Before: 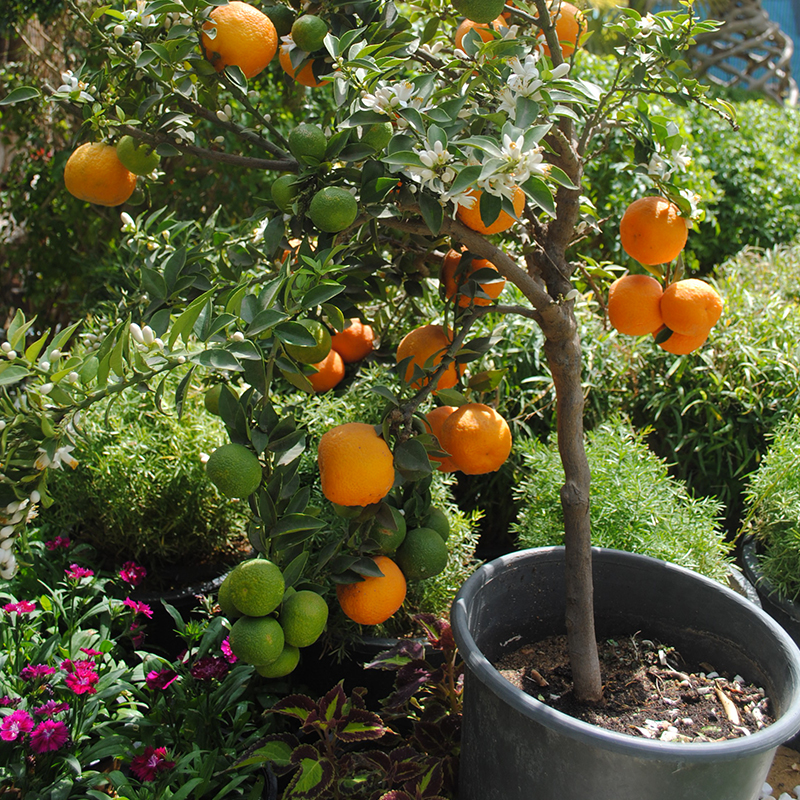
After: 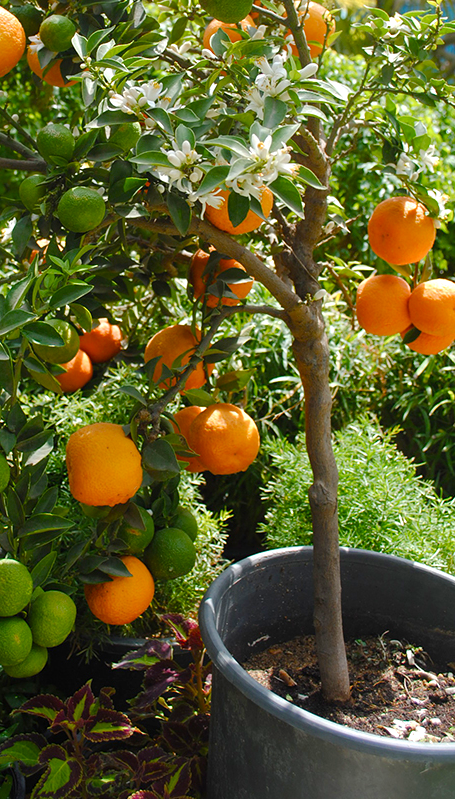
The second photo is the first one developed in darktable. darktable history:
color balance rgb: perceptual saturation grading › global saturation 40.865%, perceptual saturation grading › highlights -50.479%, perceptual saturation grading › shadows 31.218%
crop: left 31.537%, top 0.016%, right 11.501%
exposure: exposure 0.208 EV, compensate exposure bias true, compensate highlight preservation false
